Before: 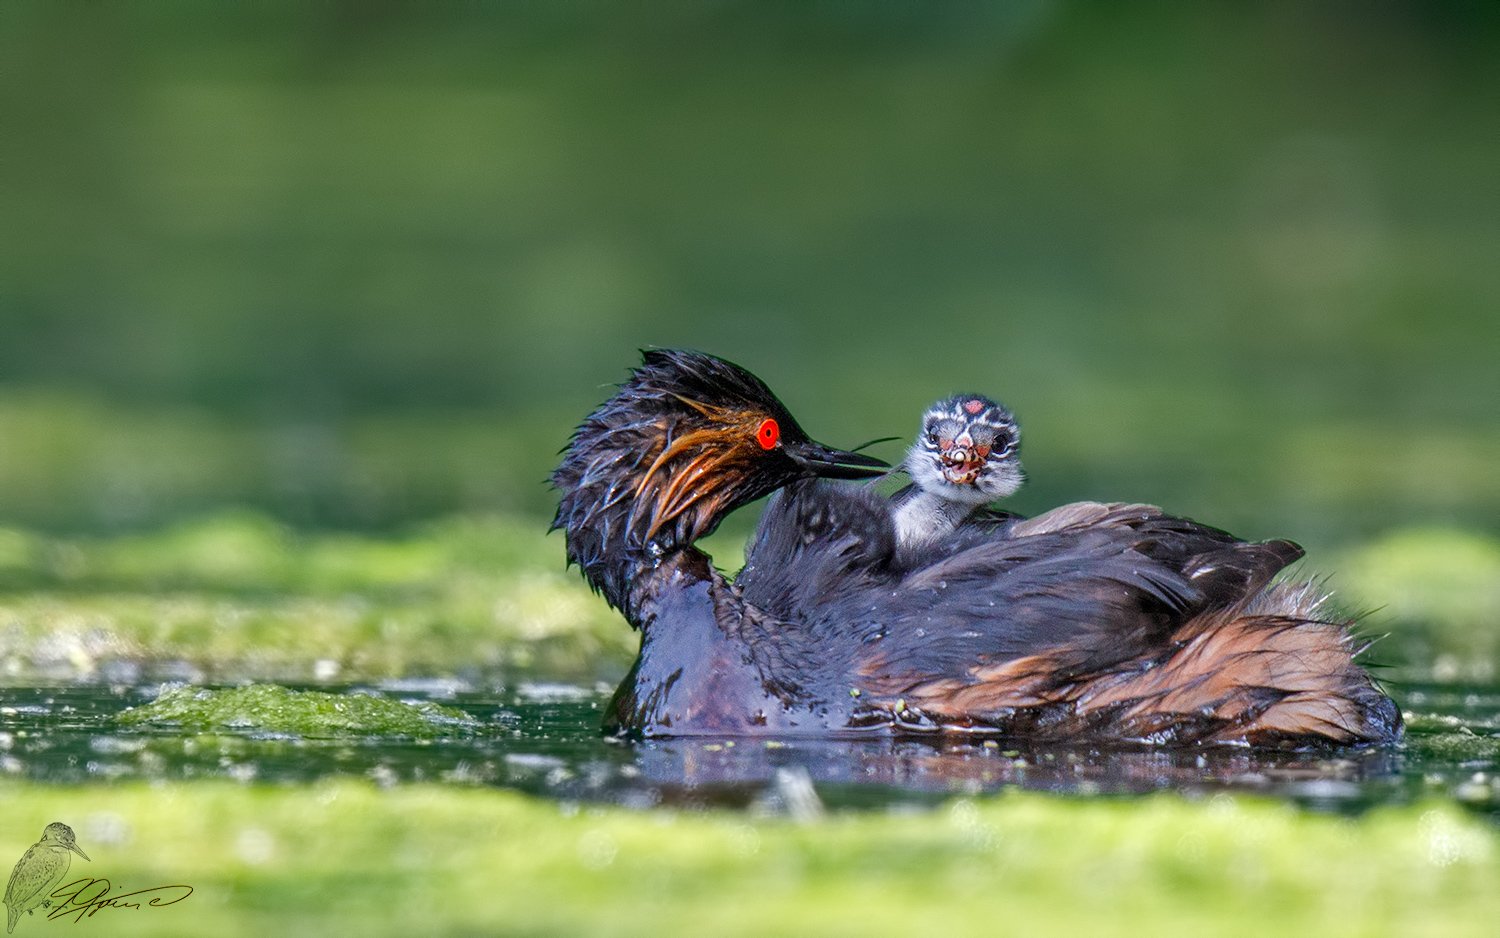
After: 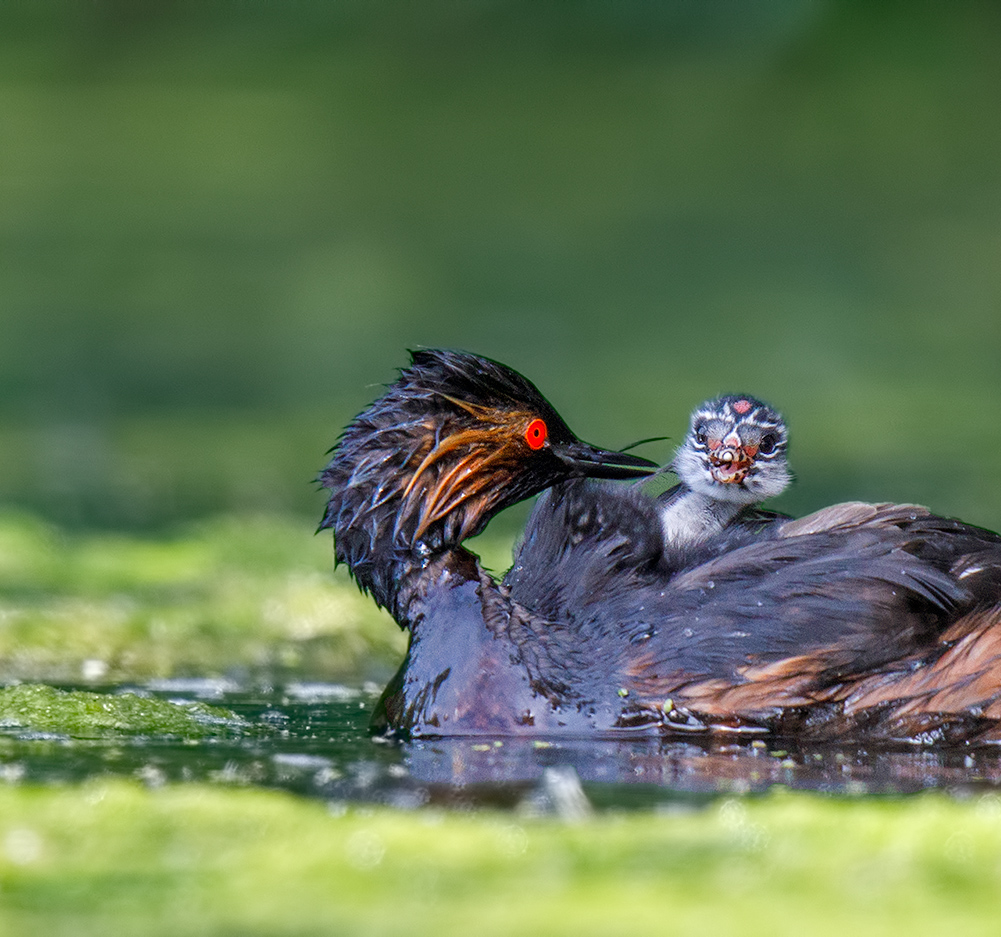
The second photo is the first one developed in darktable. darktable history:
crop and rotate: left 15.559%, right 17.708%
